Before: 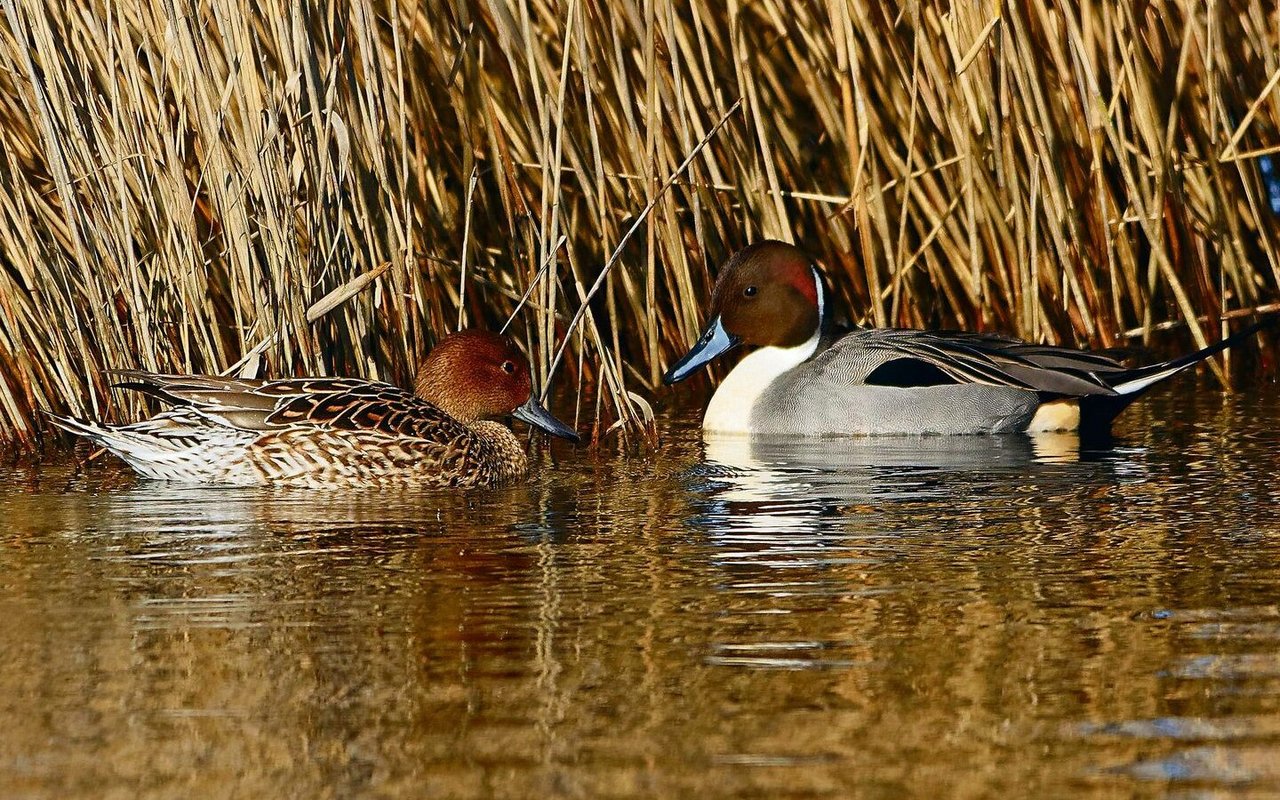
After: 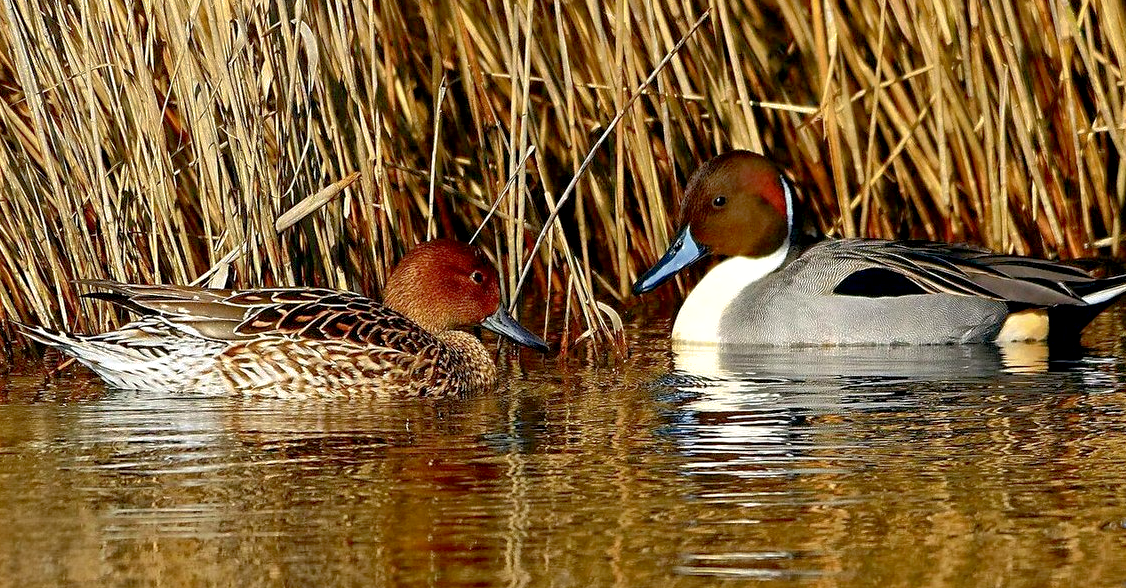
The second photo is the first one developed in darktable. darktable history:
shadows and highlights: on, module defaults
crop and rotate: left 2.425%, top 11.305%, right 9.6%, bottom 15.08%
exposure: black level correction 0.005, exposure 0.286 EV, compensate highlight preservation false
